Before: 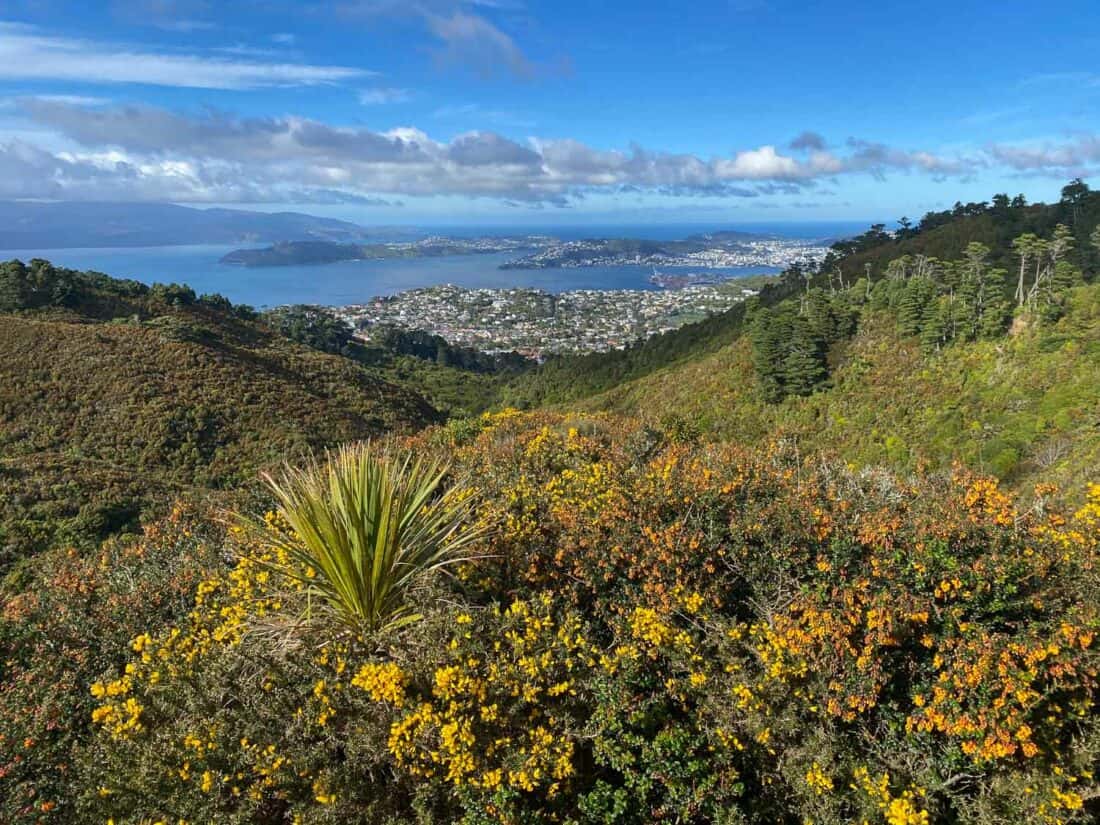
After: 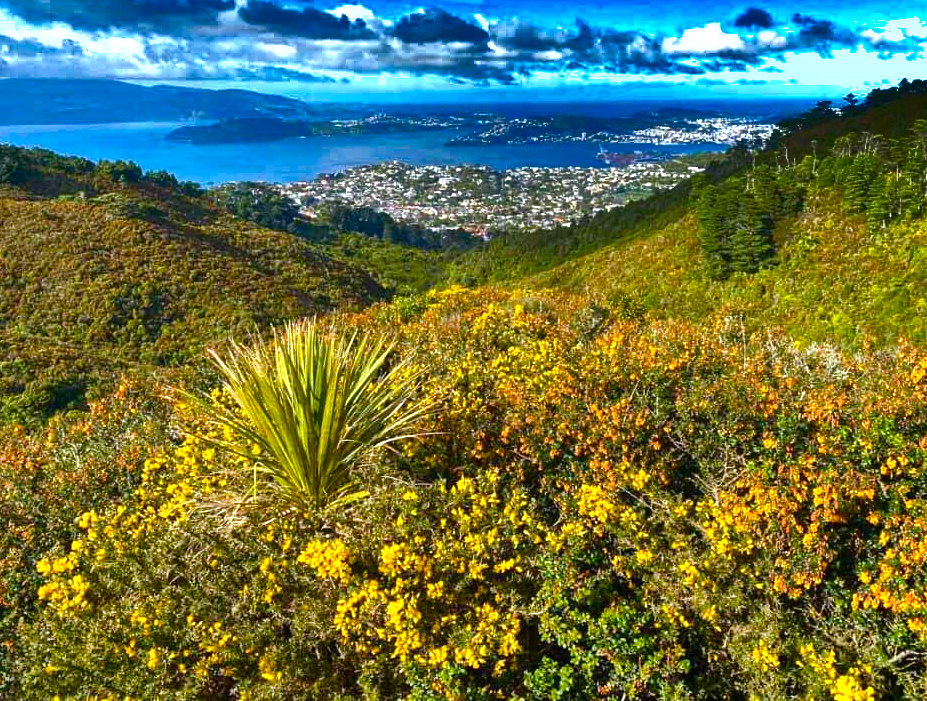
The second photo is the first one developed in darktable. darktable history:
color balance rgb: power › hue 60.11°, perceptual saturation grading › global saturation 20%, perceptual saturation grading › highlights -50.02%, perceptual saturation grading › shadows 30.261%, perceptual brilliance grading › global brilliance 29.234%, global vibrance 44.343%
shadows and highlights: radius 123.91, shadows 99.7, white point adjustment -3.02, highlights -99.52, soften with gaussian
crop and rotate: left 4.965%, top 14.957%, right 10.689%
